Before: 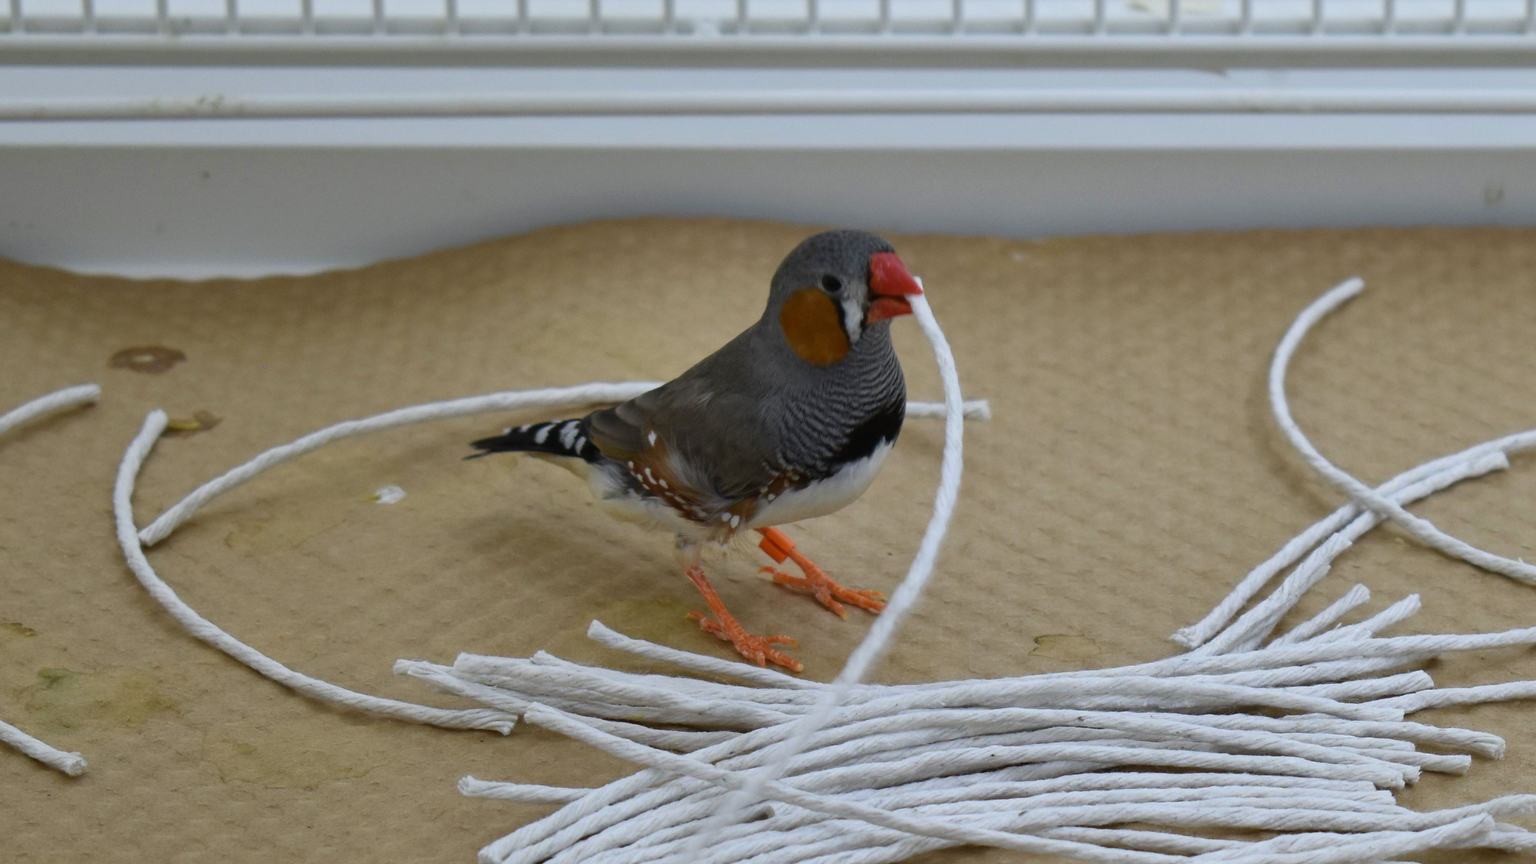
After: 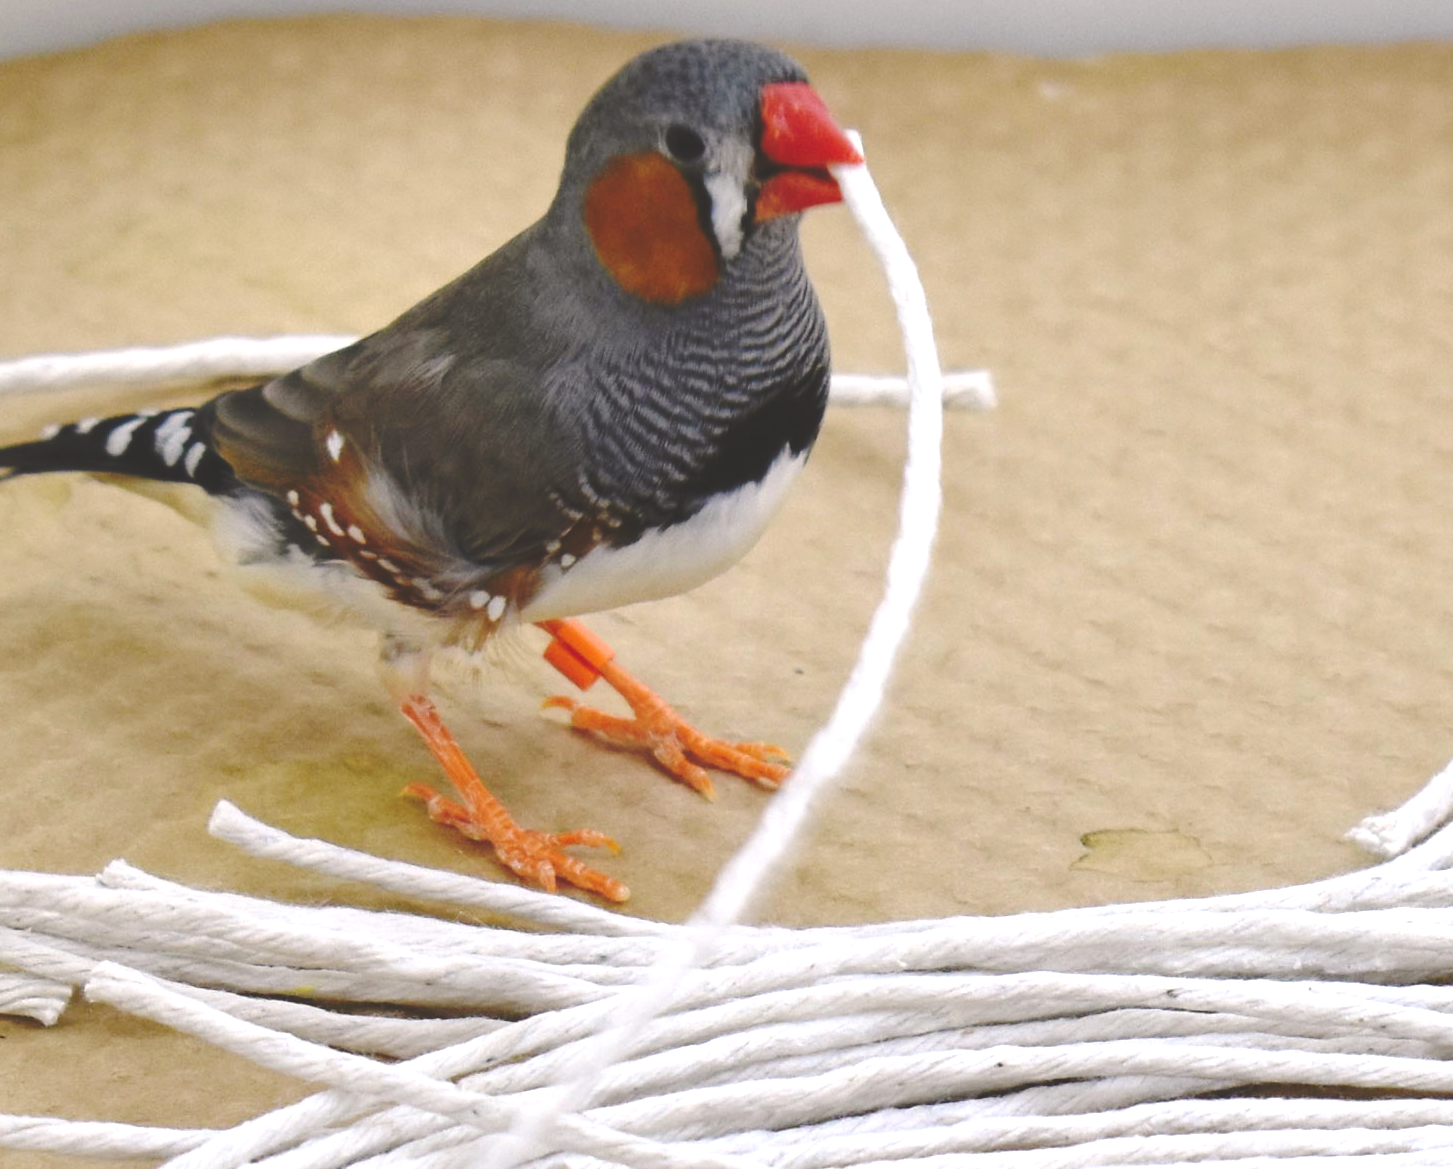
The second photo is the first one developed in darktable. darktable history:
color correction: highlights a* 3.75, highlights b* 5.12
exposure: black level correction 0.001, exposure 0.964 EV, compensate highlight preservation false
base curve: curves: ch0 [(0, 0.024) (0.055, 0.065) (0.121, 0.166) (0.236, 0.319) (0.693, 0.726) (1, 1)], preserve colors none
crop: left 31.32%, top 24.35%, right 20.239%, bottom 6.338%
